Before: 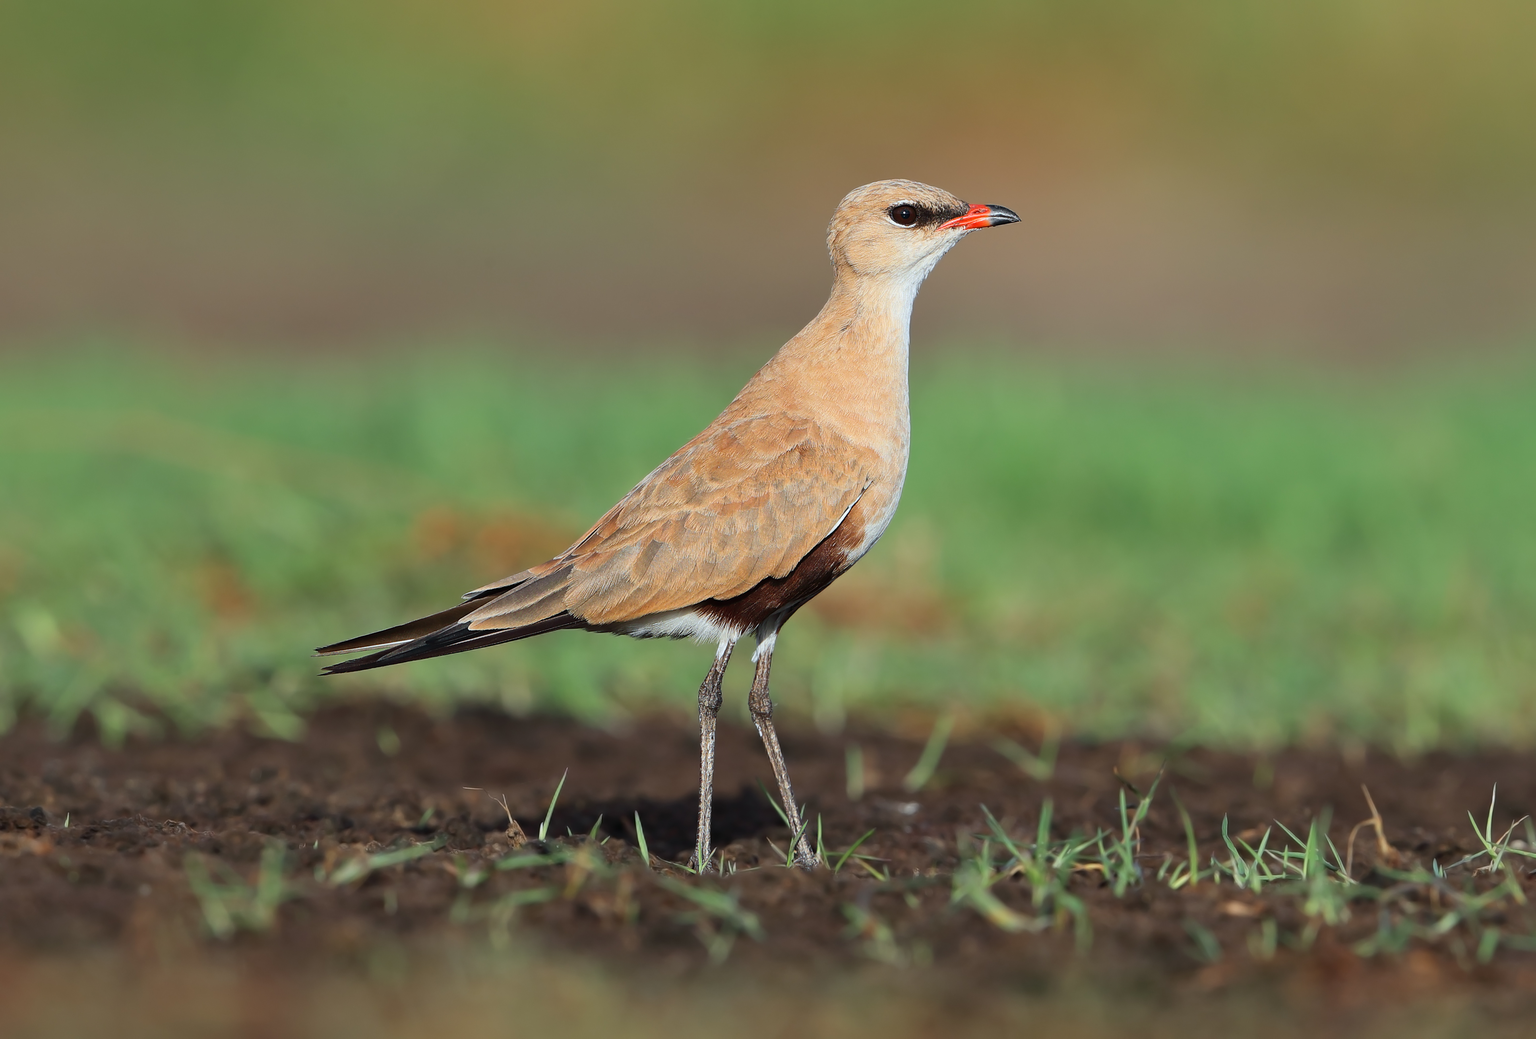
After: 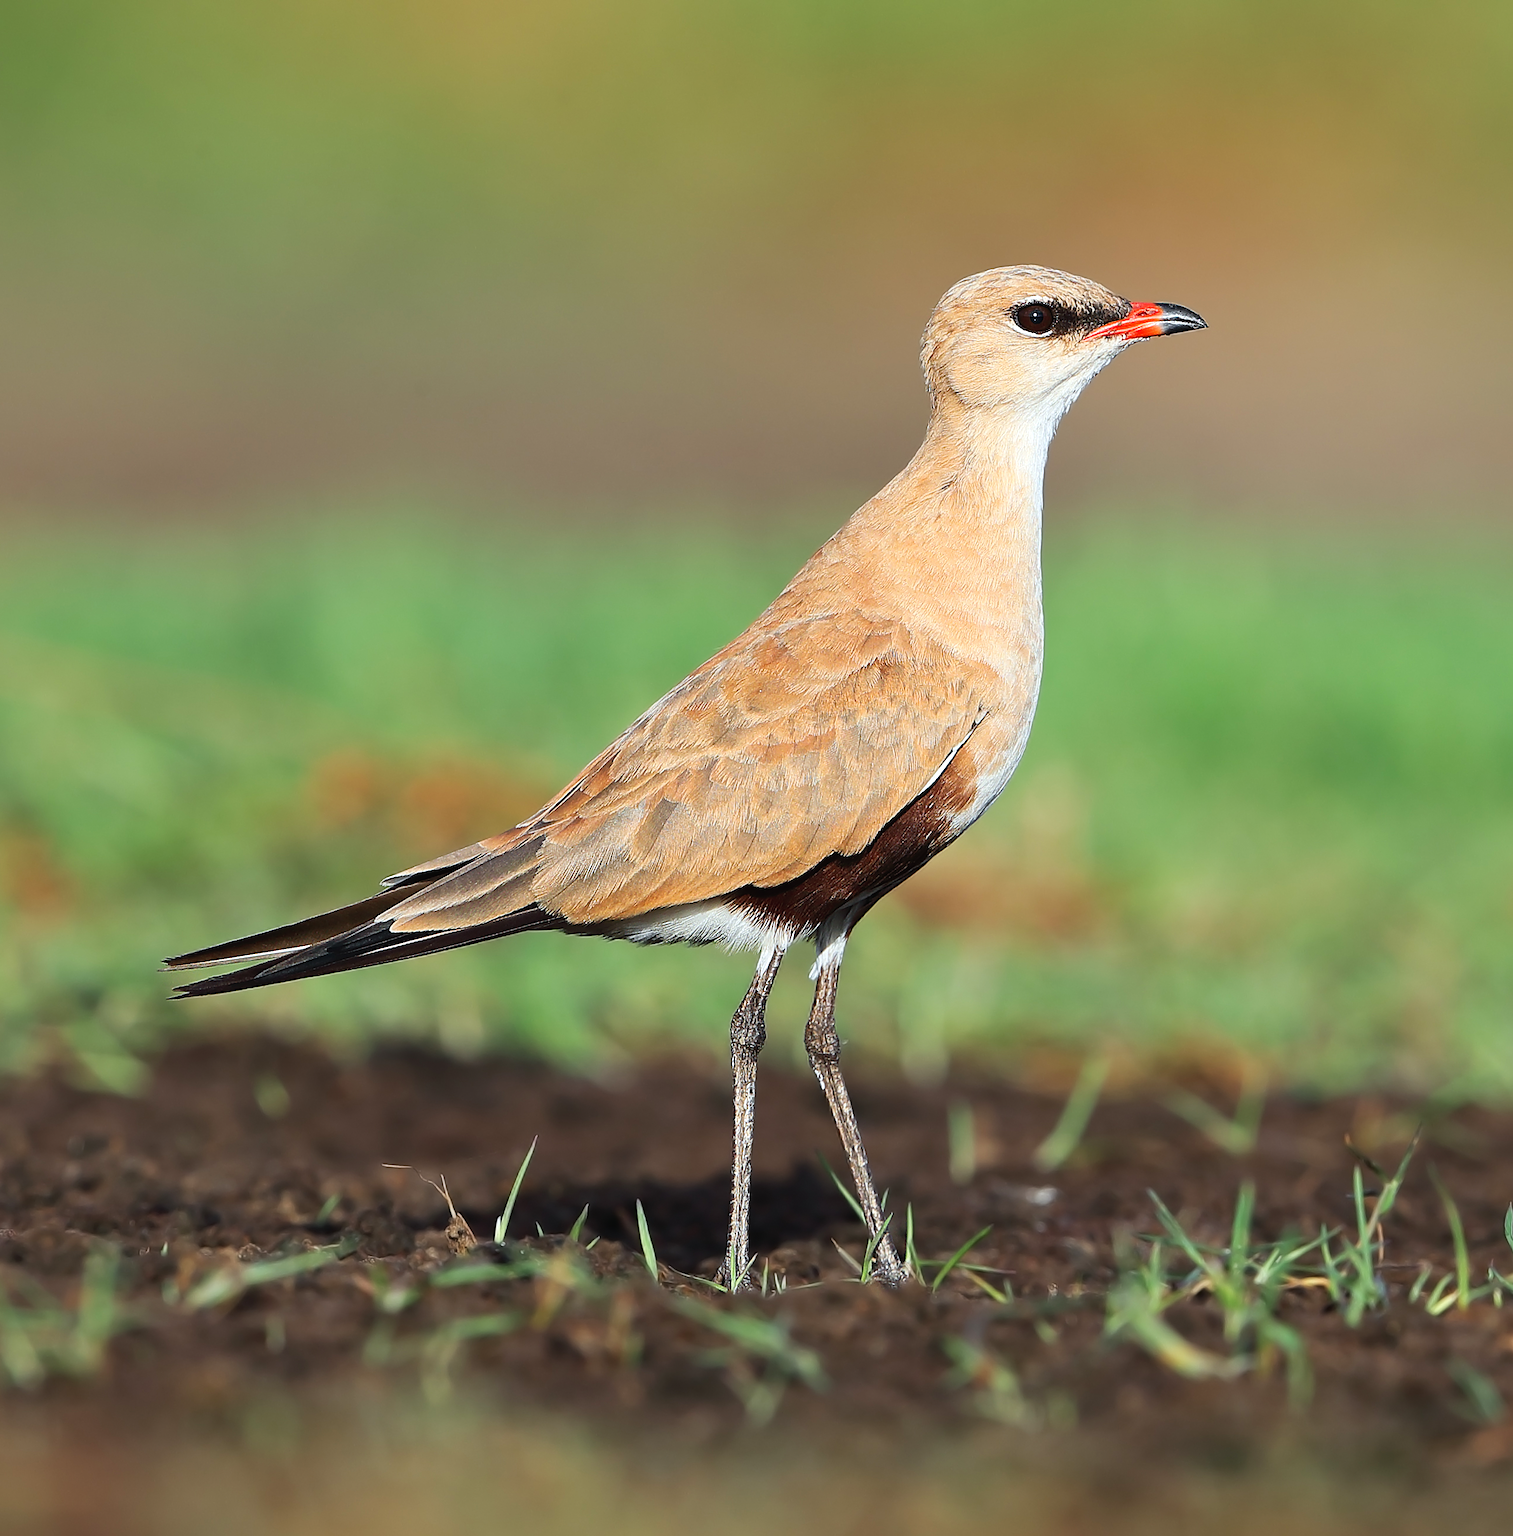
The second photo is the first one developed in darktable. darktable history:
sharpen: on, module defaults
crop and rotate: left 13.334%, right 20.044%
exposure: exposure 0.265 EV, compensate highlight preservation false
tone curve: curves: ch0 [(0, 0.015) (0.037, 0.032) (0.131, 0.113) (0.275, 0.26) (0.497, 0.505) (0.617, 0.643) (0.704, 0.735) (0.813, 0.842) (0.911, 0.931) (0.997, 1)]; ch1 [(0, 0) (0.301, 0.3) (0.444, 0.438) (0.493, 0.494) (0.501, 0.5) (0.534, 0.543) (0.582, 0.605) (0.658, 0.687) (0.746, 0.79) (1, 1)]; ch2 [(0, 0) (0.246, 0.234) (0.36, 0.356) (0.415, 0.426) (0.476, 0.492) (0.502, 0.499) (0.525, 0.517) (0.533, 0.534) (0.586, 0.598) (0.634, 0.643) (0.706, 0.717) (0.853, 0.83) (1, 0.951)], preserve colors none
